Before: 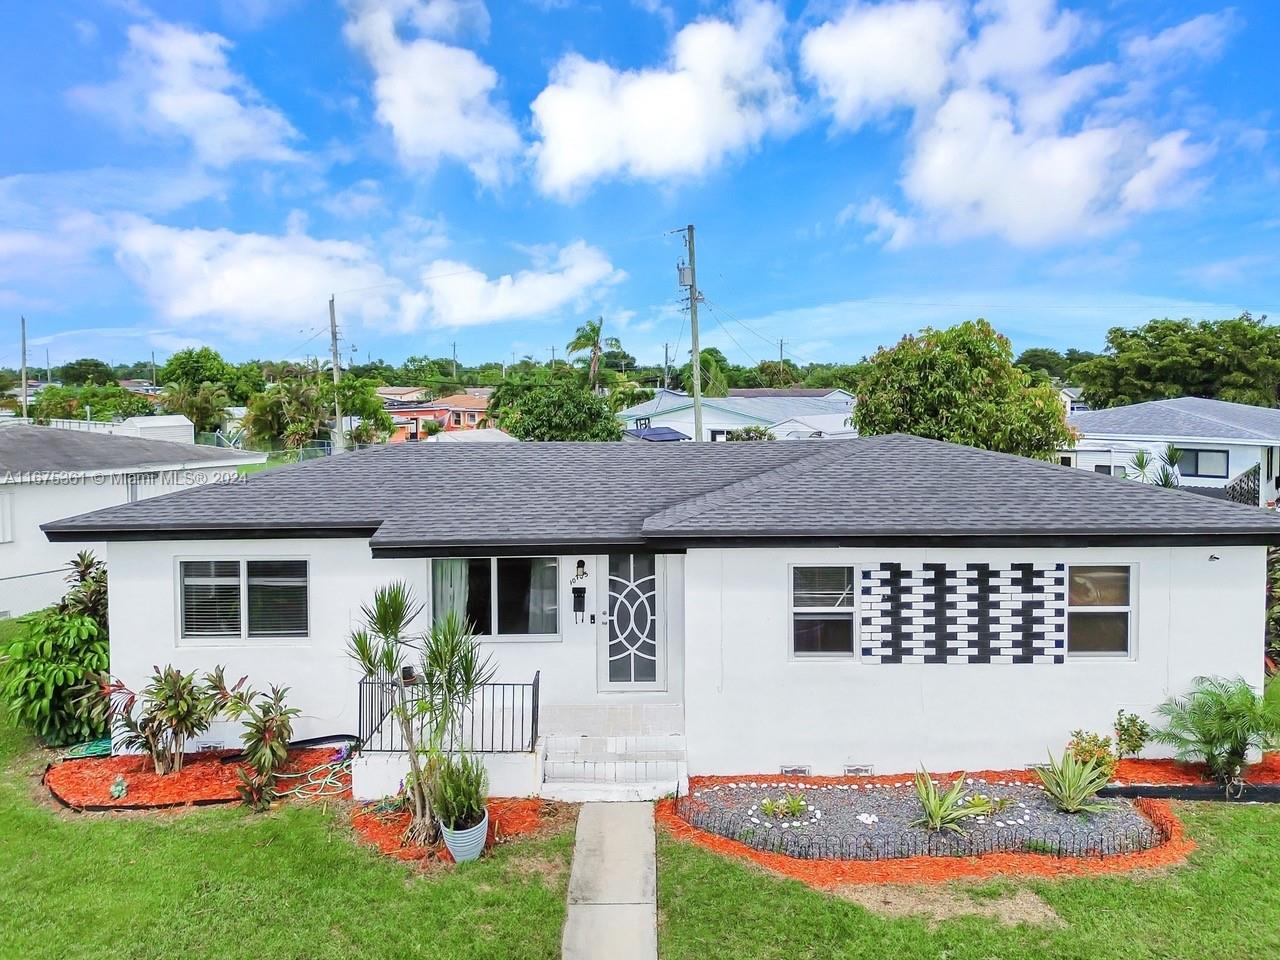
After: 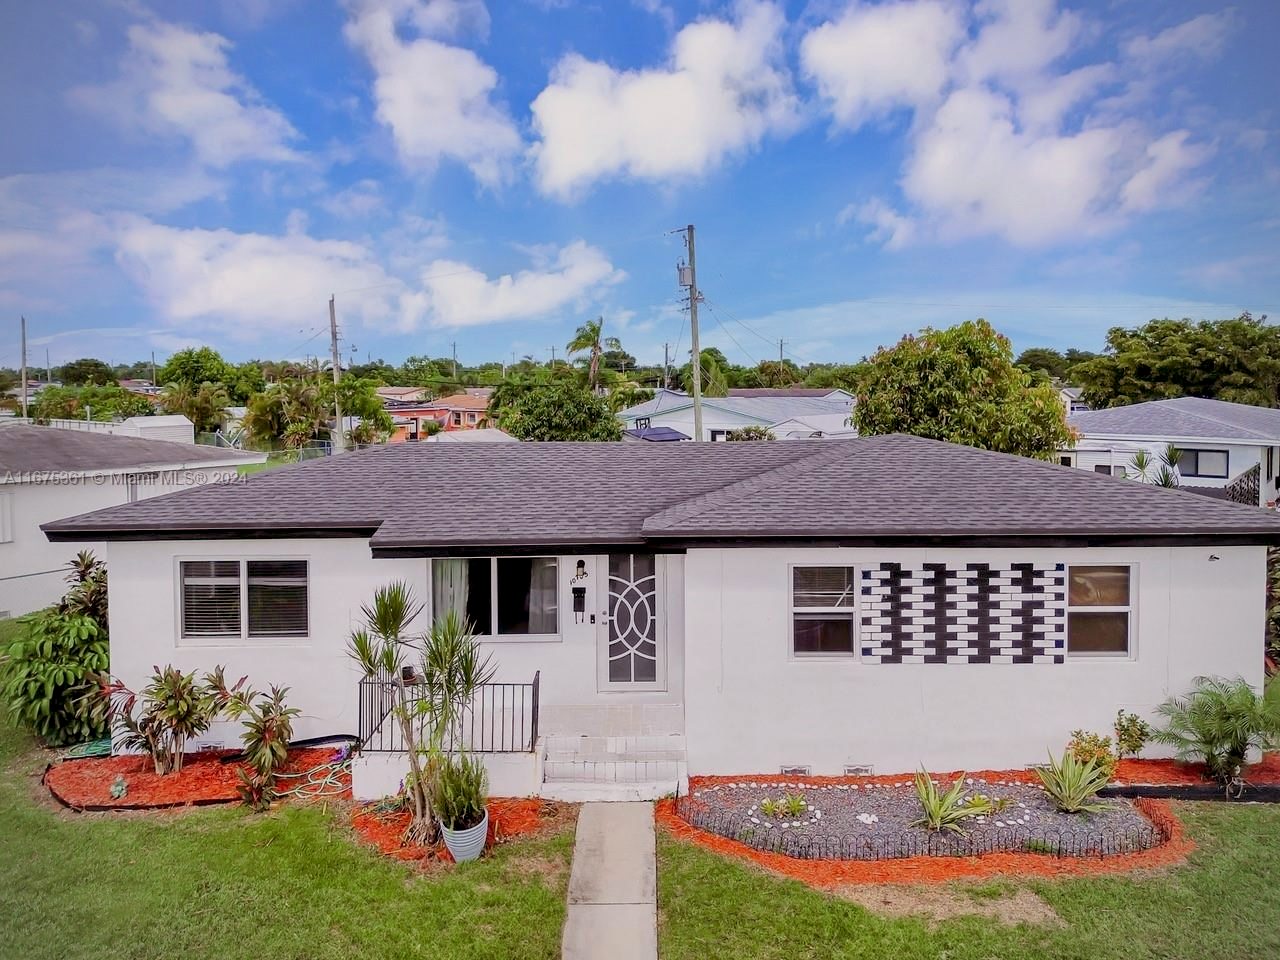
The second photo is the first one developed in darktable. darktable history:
exposure: black level correction 0.011, exposure -0.478 EV, compensate highlight preservation false
rgb levels: mode RGB, independent channels, levels [[0, 0.474, 1], [0, 0.5, 1], [0, 0.5, 1]]
vignetting: fall-off radius 60.65%
